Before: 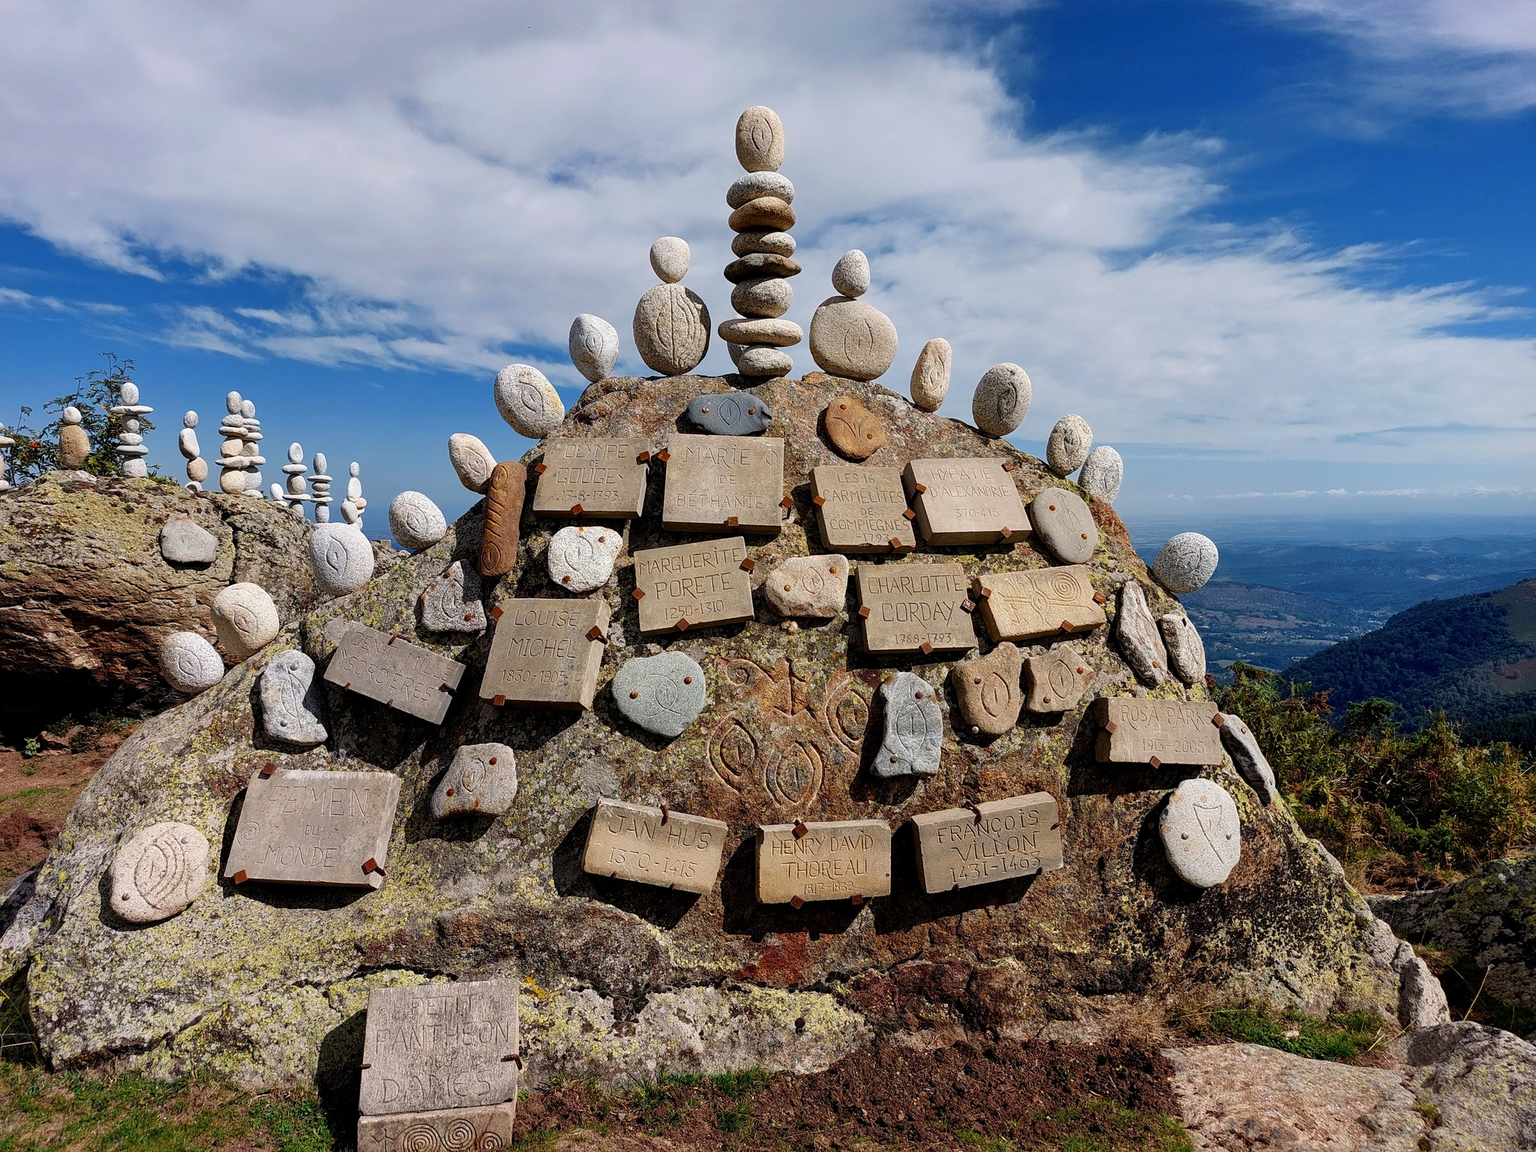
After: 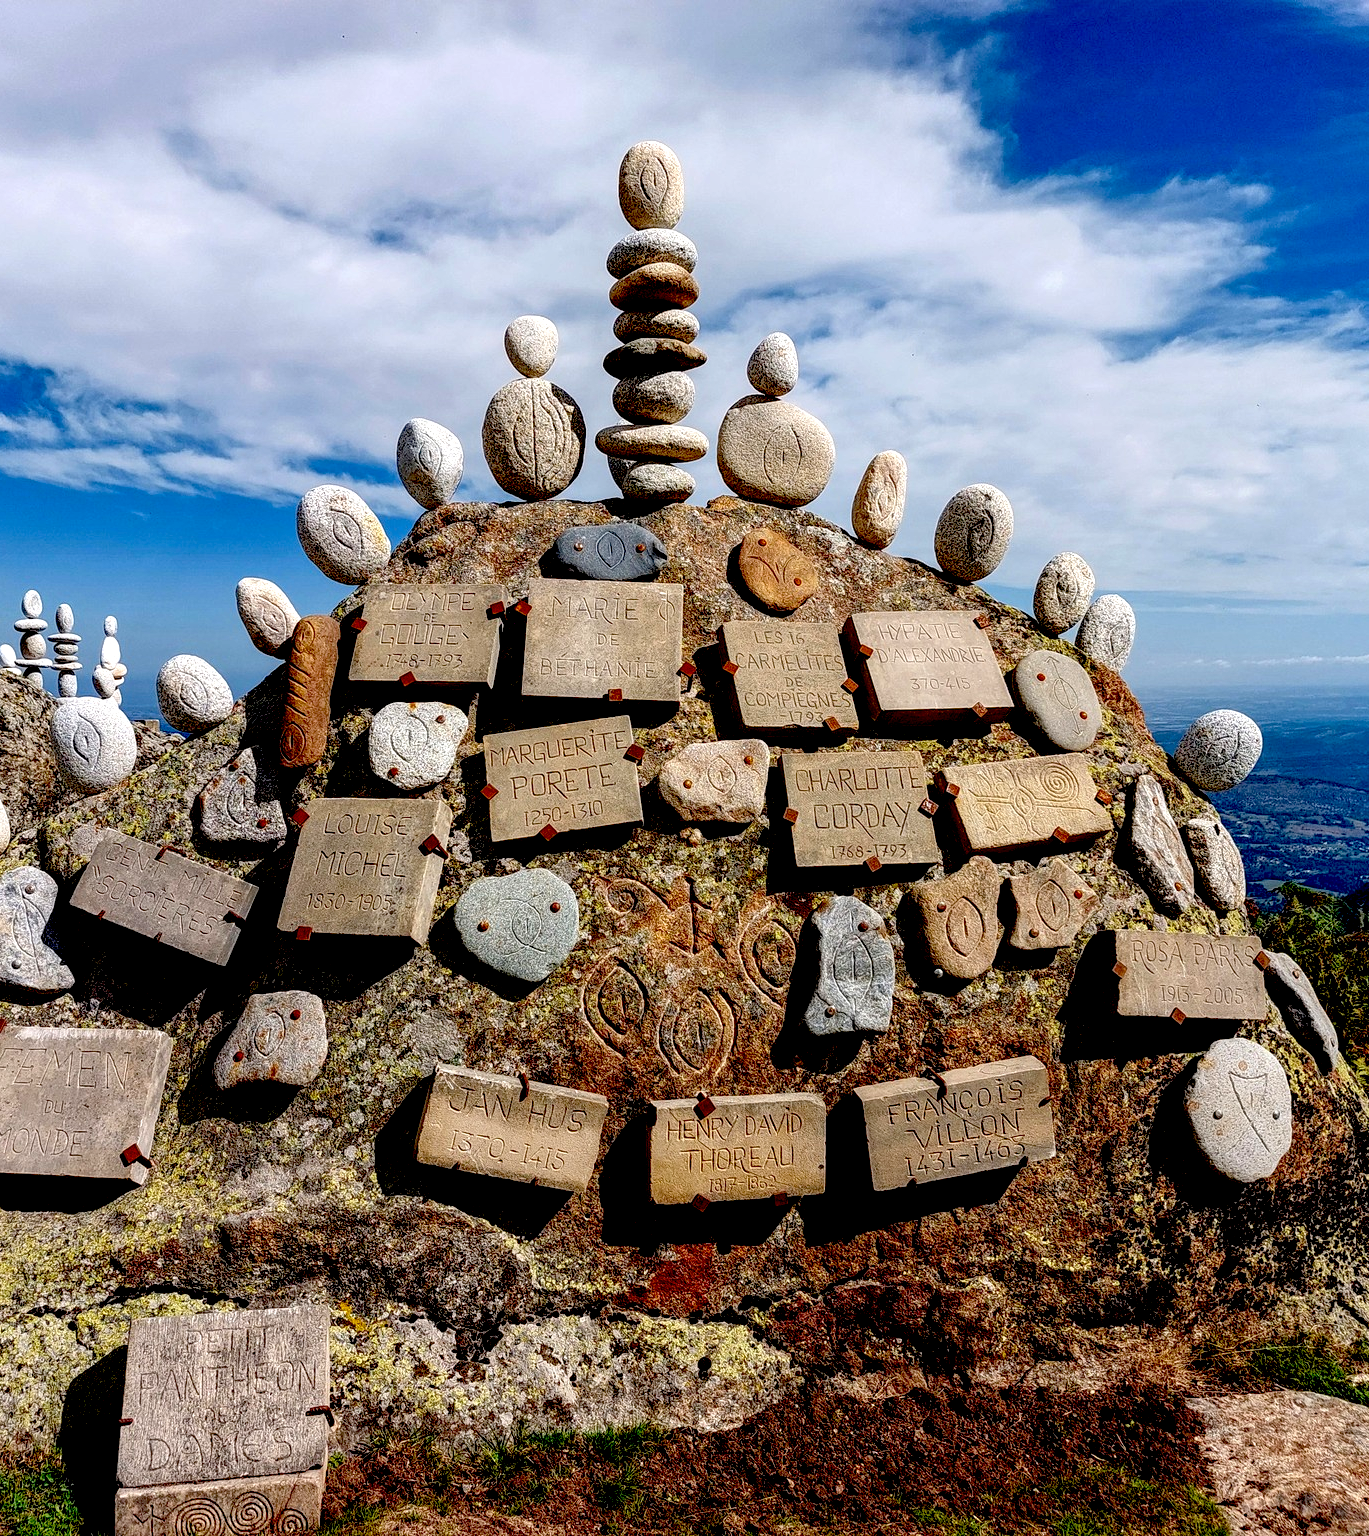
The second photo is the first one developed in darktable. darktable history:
exposure: black level correction 0.04, exposure 0.499 EV, compensate exposure bias true, compensate highlight preservation false
local contrast: on, module defaults
crop and rotate: left 17.696%, right 15.448%
